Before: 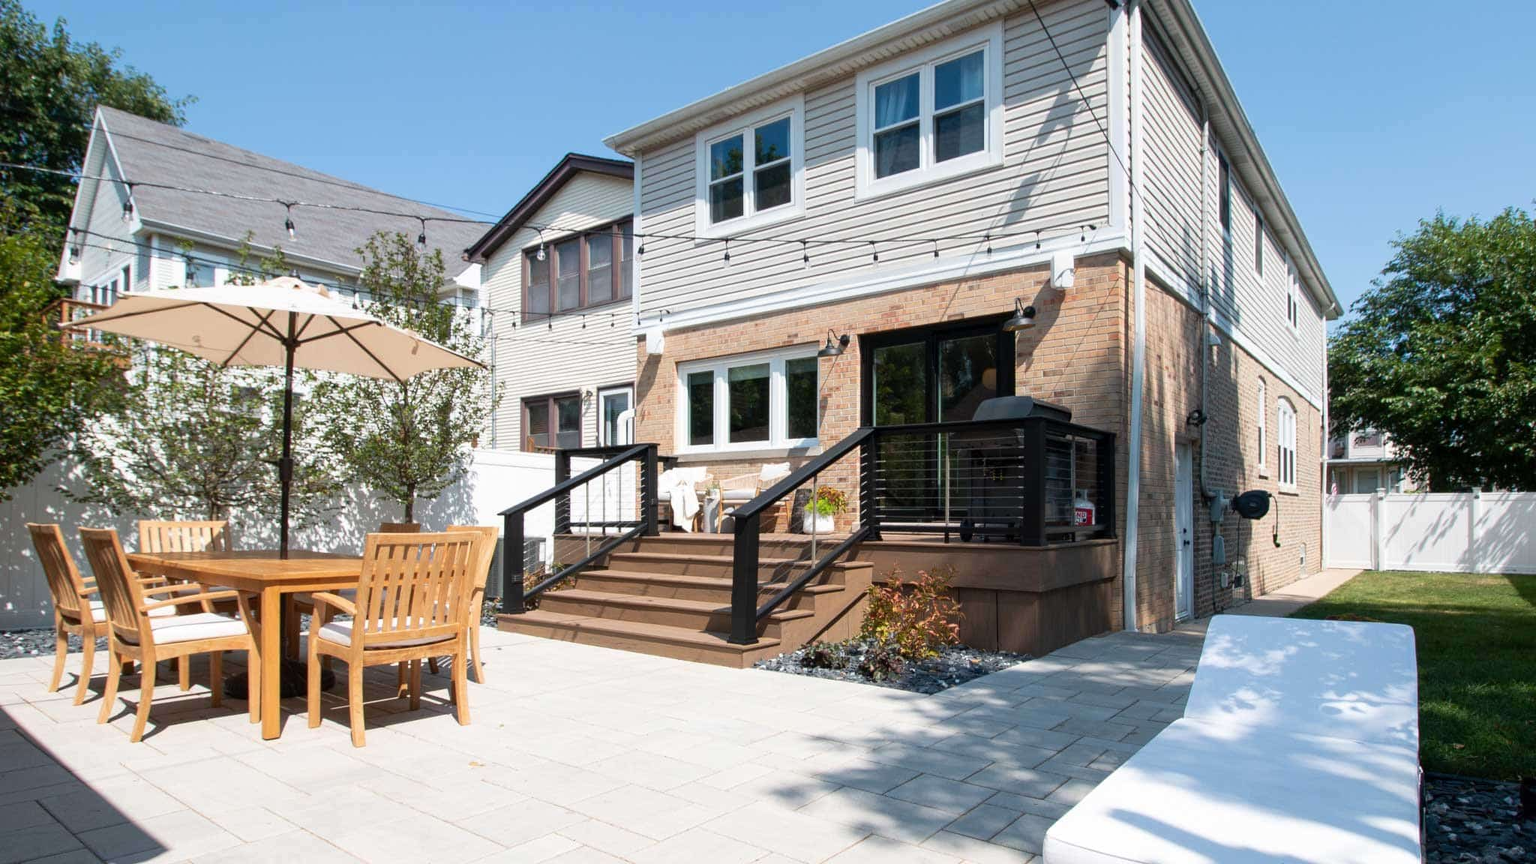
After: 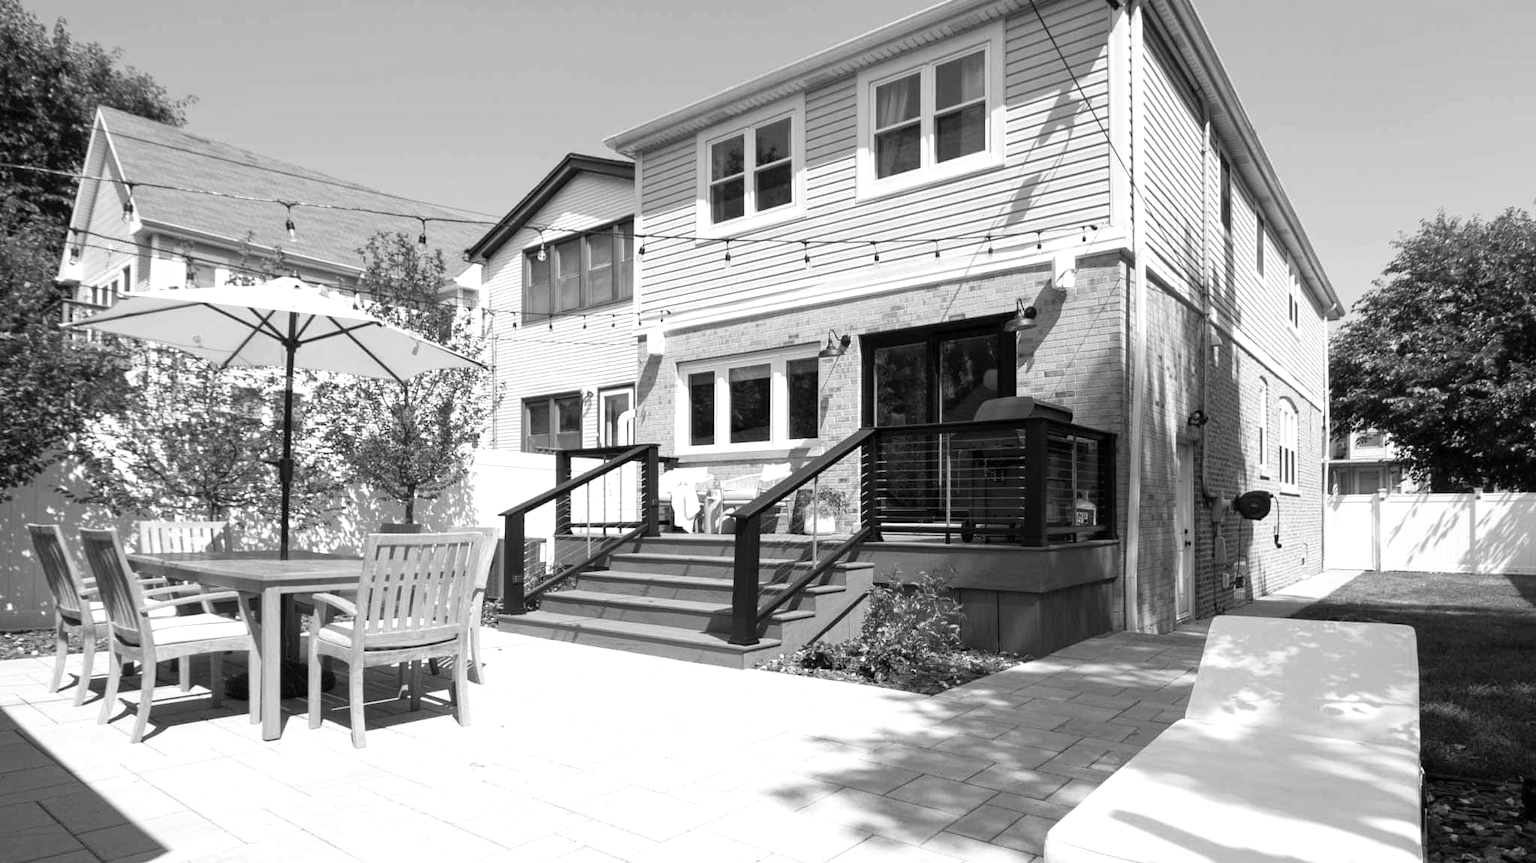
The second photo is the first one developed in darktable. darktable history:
monochrome: on, module defaults
exposure: exposure 0.3 EV, compensate highlight preservation false
crop: top 0.05%, bottom 0.098%
